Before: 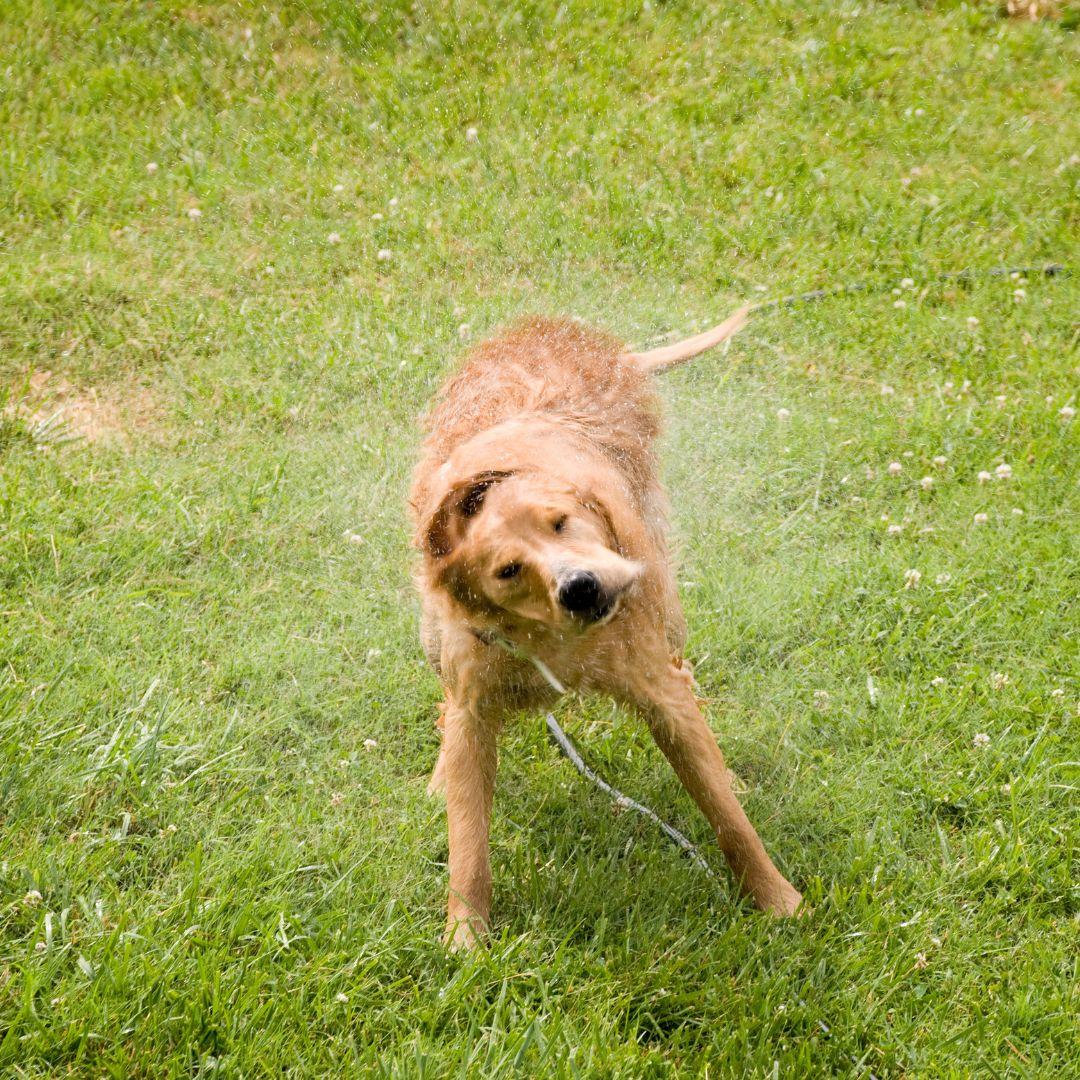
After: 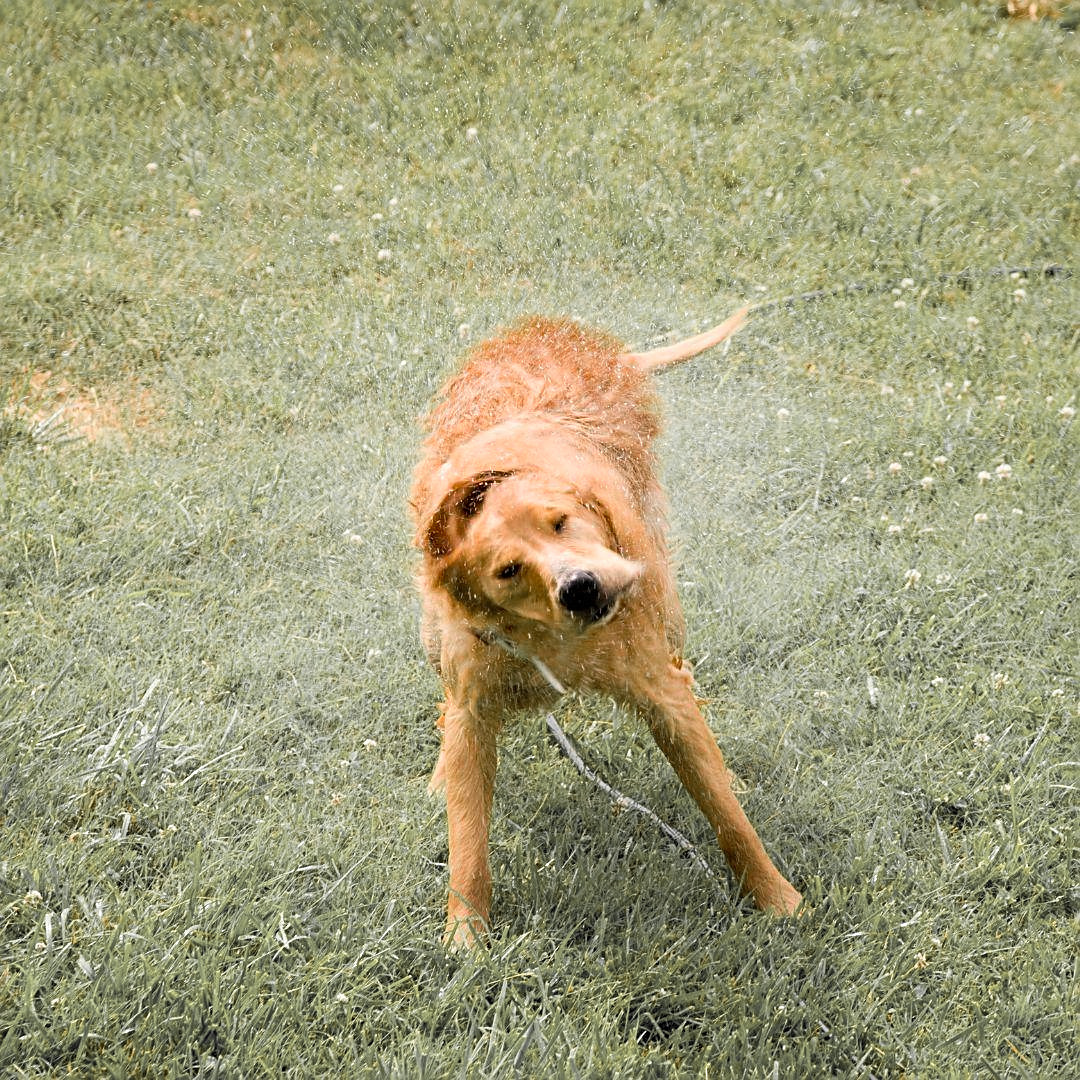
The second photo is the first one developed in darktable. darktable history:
color zones: curves: ch1 [(0, 0.679) (0.143, 0.647) (0.286, 0.261) (0.378, -0.011) (0.571, 0.396) (0.714, 0.399) (0.857, 0.406) (1, 0.679)]
tone equalizer: on, module defaults
sharpen: on, module defaults
